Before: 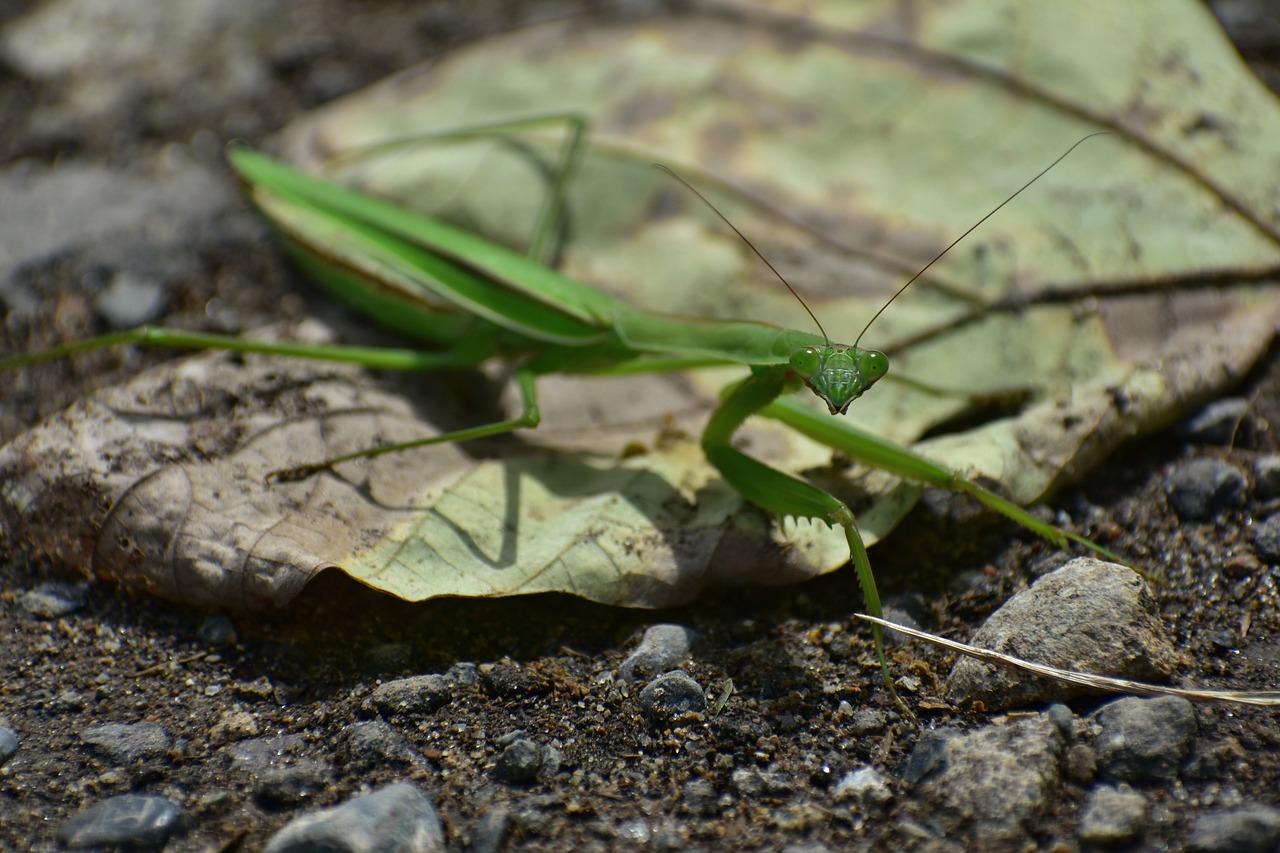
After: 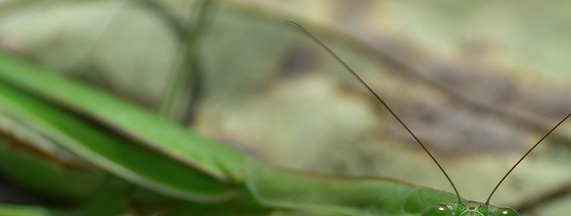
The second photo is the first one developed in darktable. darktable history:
crop: left 28.755%, top 16.807%, right 26.589%, bottom 57.774%
color correction: highlights b* 0.033
